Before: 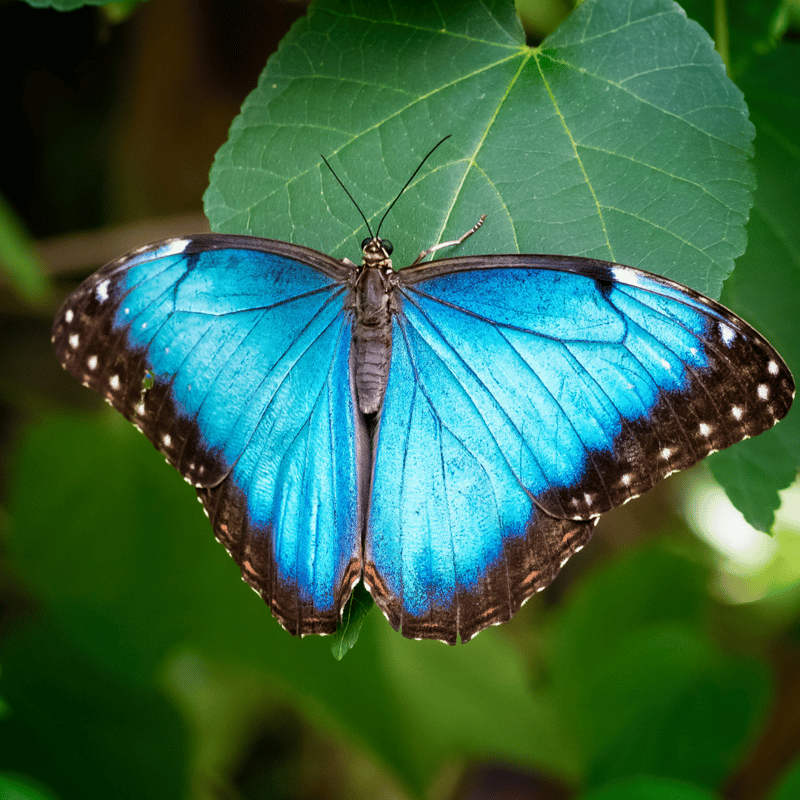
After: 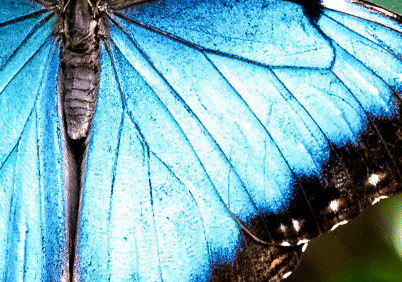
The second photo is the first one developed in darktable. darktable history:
filmic rgb: black relative exposure -8.66 EV, white relative exposure 2.72 EV, target black luminance 0%, hardness 6.26, latitude 77.08%, contrast 1.326, shadows ↔ highlights balance -0.34%
color balance rgb: shadows lift › chroma 0.908%, shadows lift › hue 111.8°, highlights gain › chroma 0.172%, highlights gain › hue 330.86°, perceptual saturation grading › global saturation 0.59%, perceptual saturation grading › highlights -18.875%, perceptual saturation grading › mid-tones 7.06%, perceptual saturation grading › shadows 27.604%, perceptual brilliance grading › global brilliance 15.045%, perceptual brilliance grading › shadows -35.512%
crop: left 36.585%, top 34.343%, right 13.095%, bottom 30.309%
